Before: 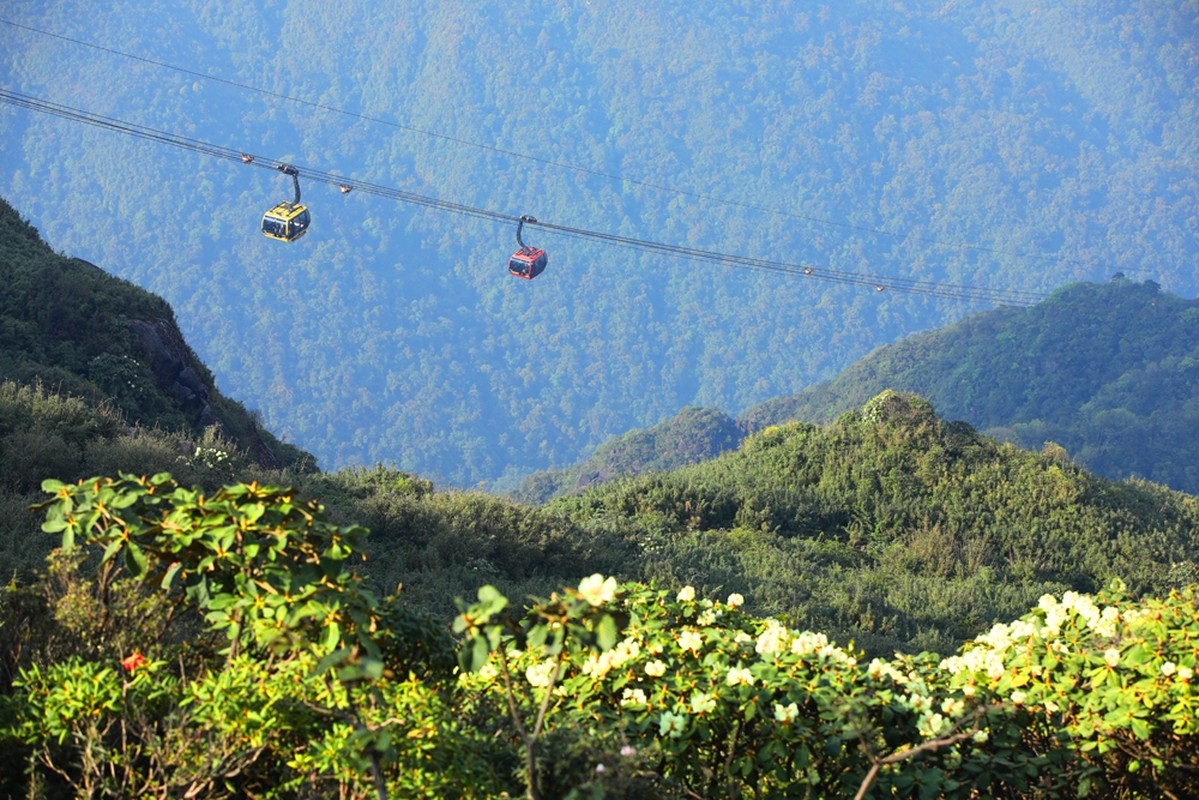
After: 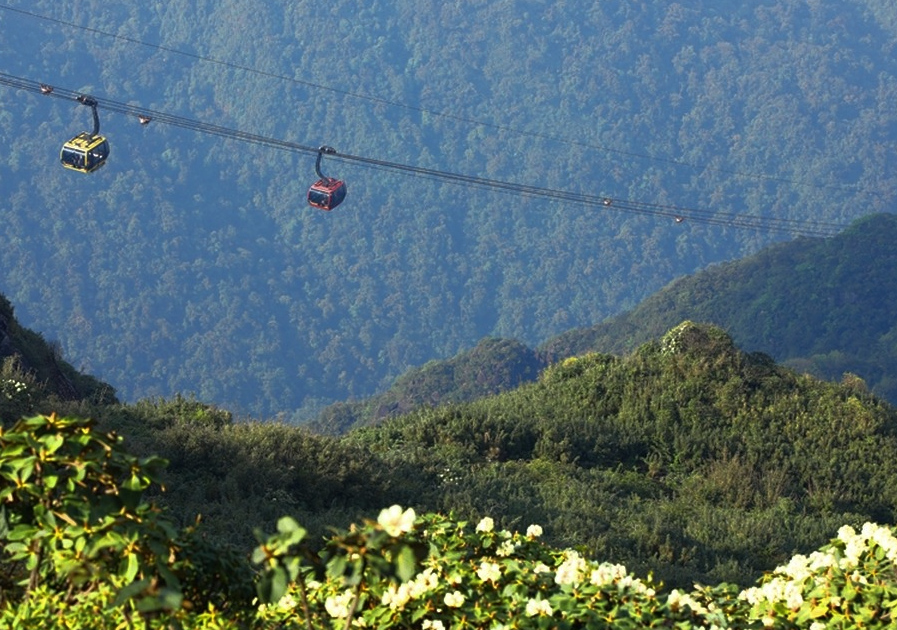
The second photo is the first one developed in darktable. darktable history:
crop: left 16.768%, top 8.653%, right 8.362%, bottom 12.485%
rgb curve: curves: ch0 [(0, 0) (0.415, 0.237) (1, 1)]
